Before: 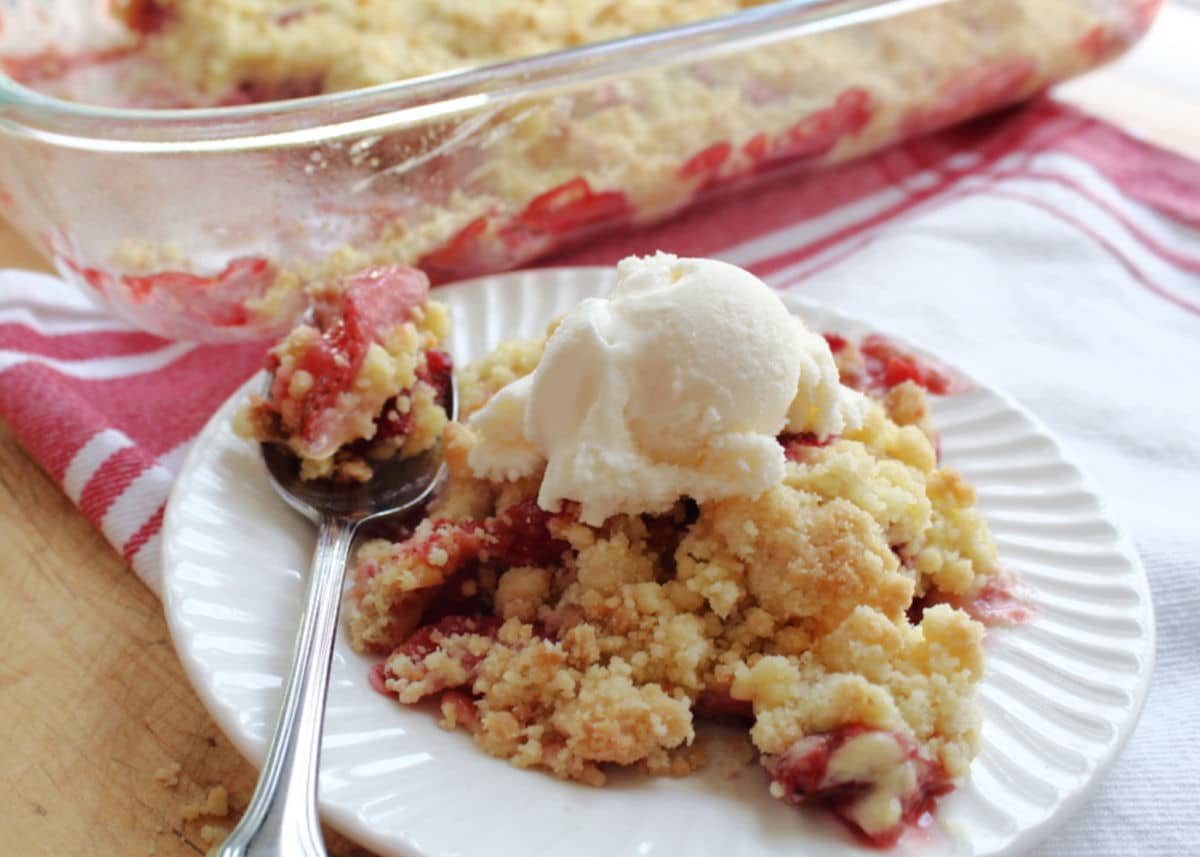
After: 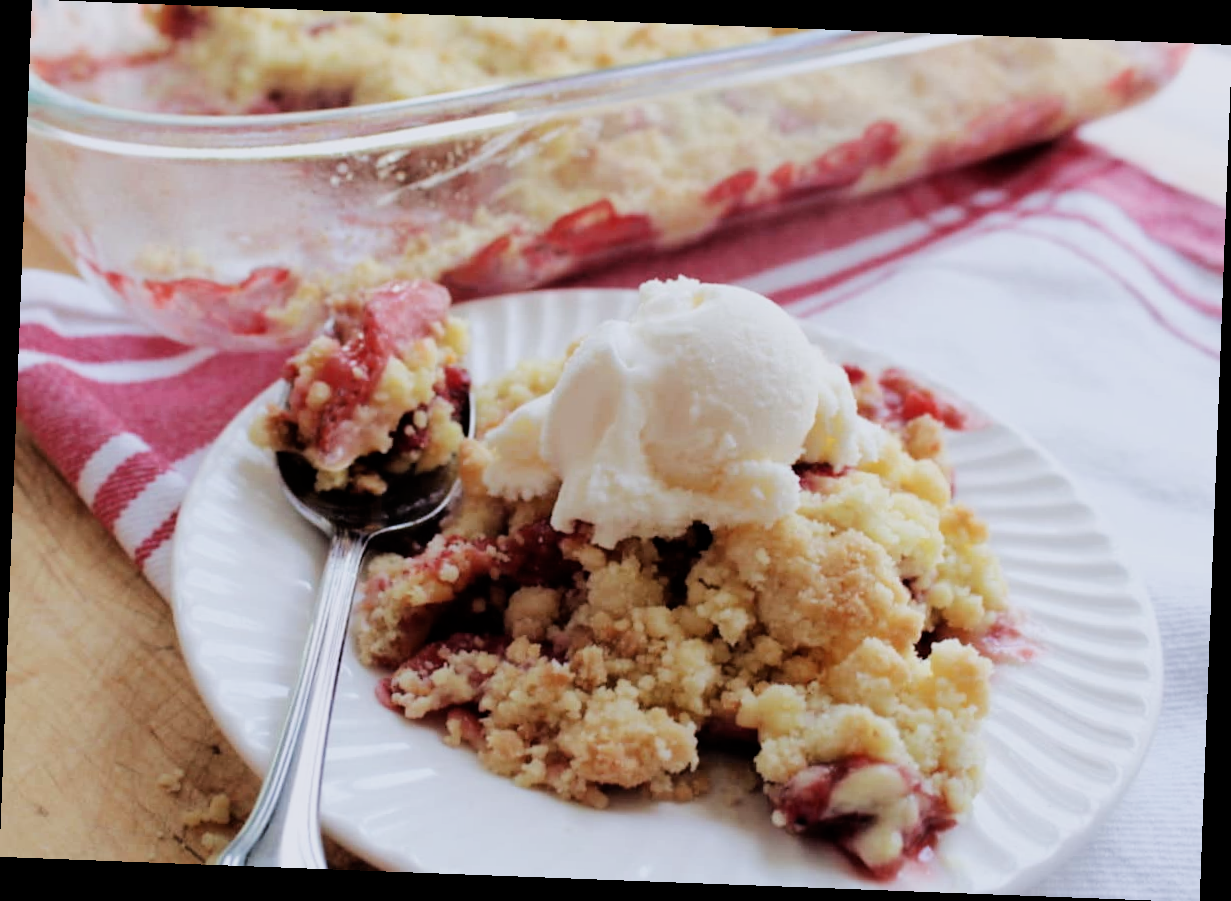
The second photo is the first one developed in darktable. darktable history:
filmic rgb: black relative exposure -5 EV, hardness 2.88, contrast 1.3, highlights saturation mix -30%
rotate and perspective: rotation 2.17°, automatic cropping off
color calibration: illuminant as shot in camera, x 0.358, y 0.373, temperature 4628.91 K
